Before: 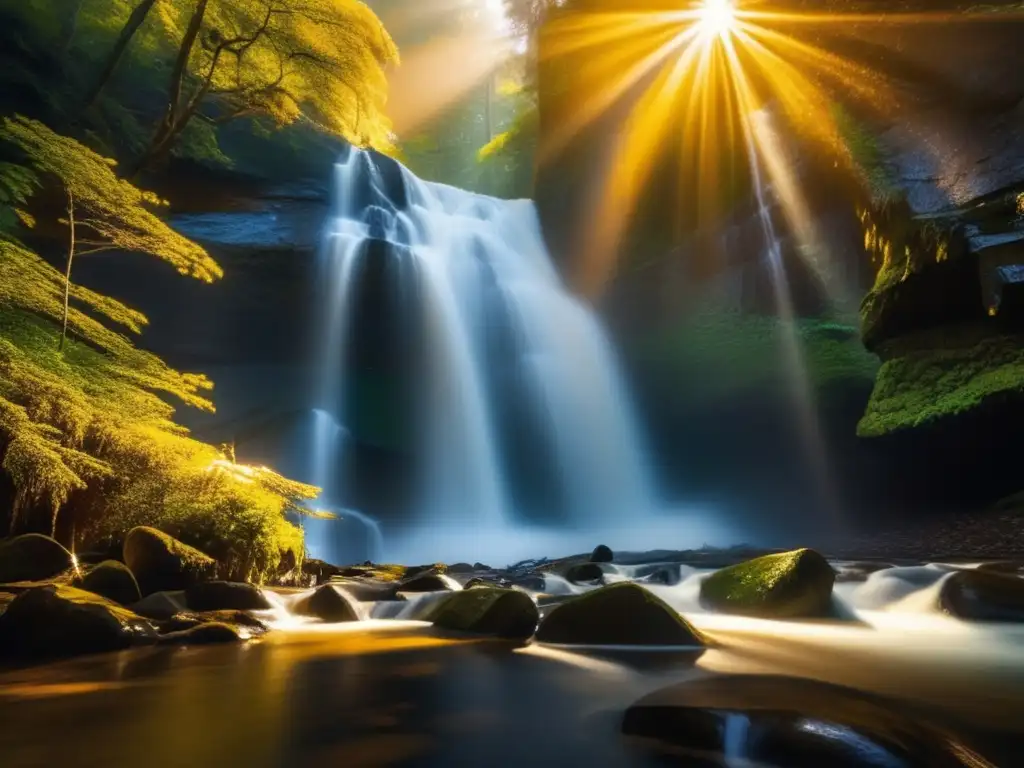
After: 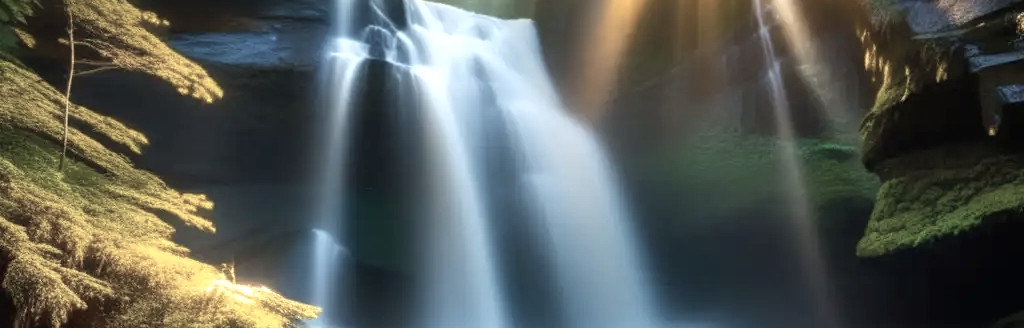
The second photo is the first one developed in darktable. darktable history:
color zones: curves: ch0 [(0, 0.559) (0.153, 0.551) (0.229, 0.5) (0.429, 0.5) (0.571, 0.5) (0.714, 0.5) (0.857, 0.5) (1, 0.559)]; ch1 [(0, 0.417) (0.112, 0.336) (0.213, 0.26) (0.429, 0.34) (0.571, 0.35) (0.683, 0.331) (0.857, 0.344) (1, 0.417)]
exposure: black level correction 0.001, exposure 0.499 EV, compensate exposure bias true, compensate highlight preservation false
crop and rotate: top 23.483%, bottom 33.799%
